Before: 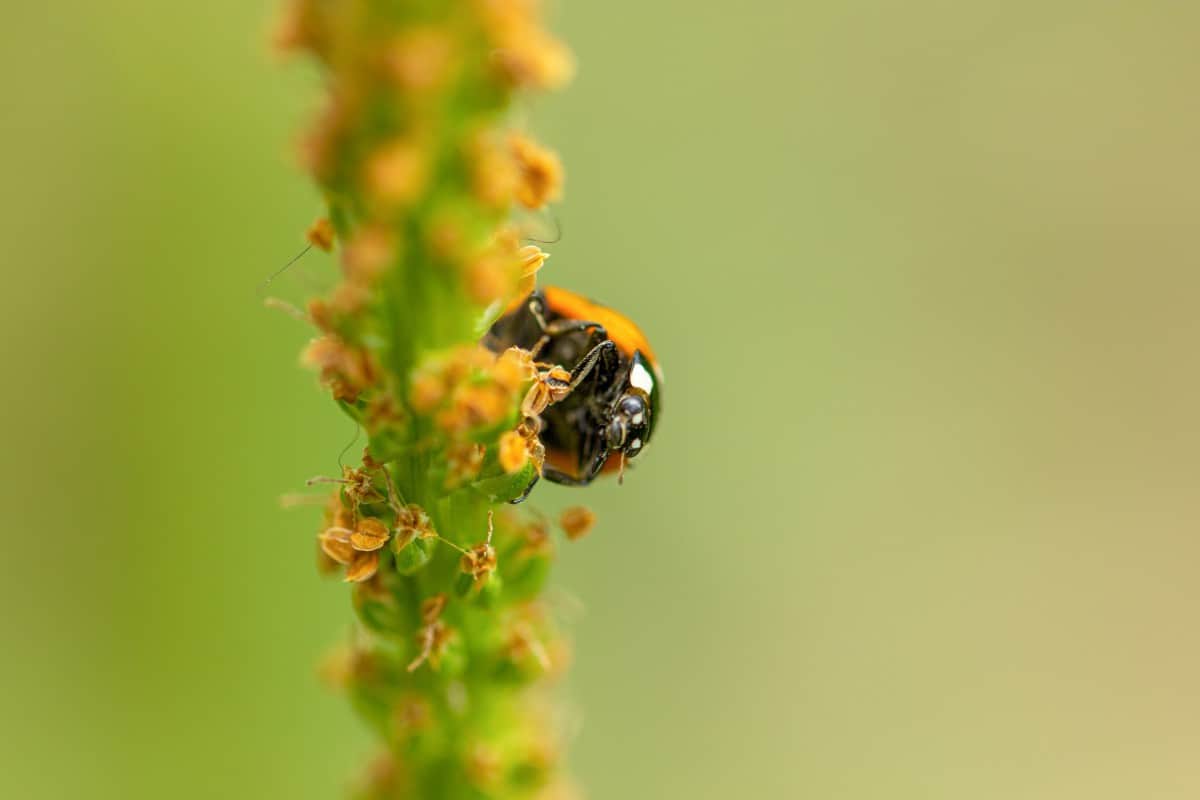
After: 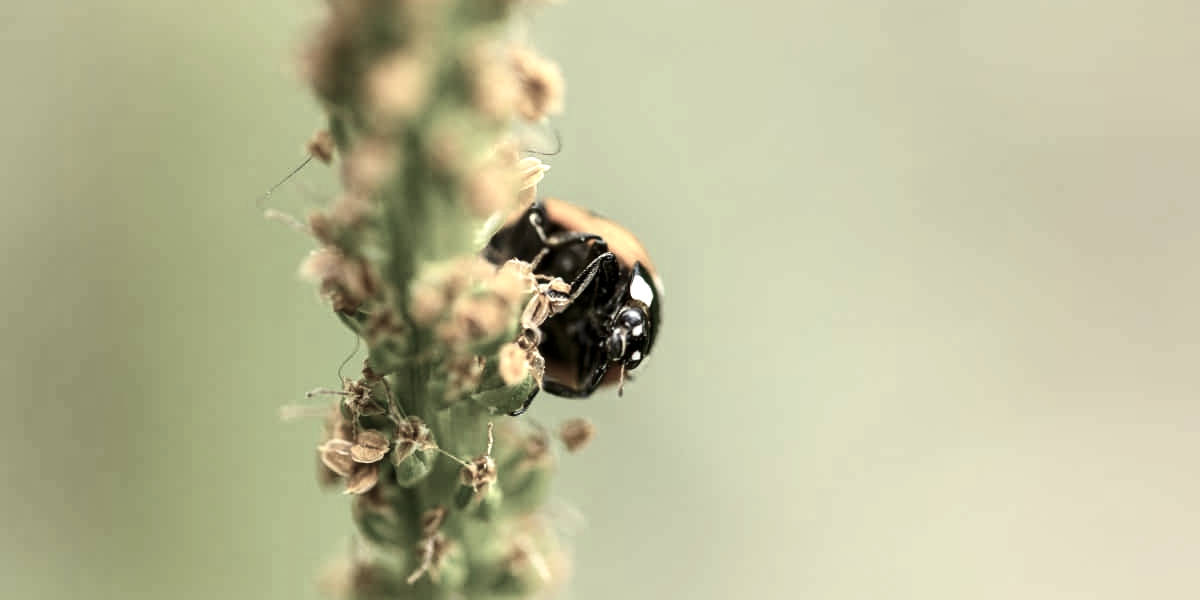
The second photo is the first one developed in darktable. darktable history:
crop: top 11.038%, bottom 13.962%
tone equalizer: -8 EV -0.75 EV, -7 EV -0.7 EV, -6 EV -0.6 EV, -5 EV -0.4 EV, -3 EV 0.4 EV, -2 EV 0.6 EV, -1 EV 0.7 EV, +0 EV 0.75 EV, edges refinement/feathering 500, mask exposure compensation -1.57 EV, preserve details no
color correction: saturation 0.3
contrast brightness saturation: contrast 0.12, brightness -0.12, saturation 0.2
